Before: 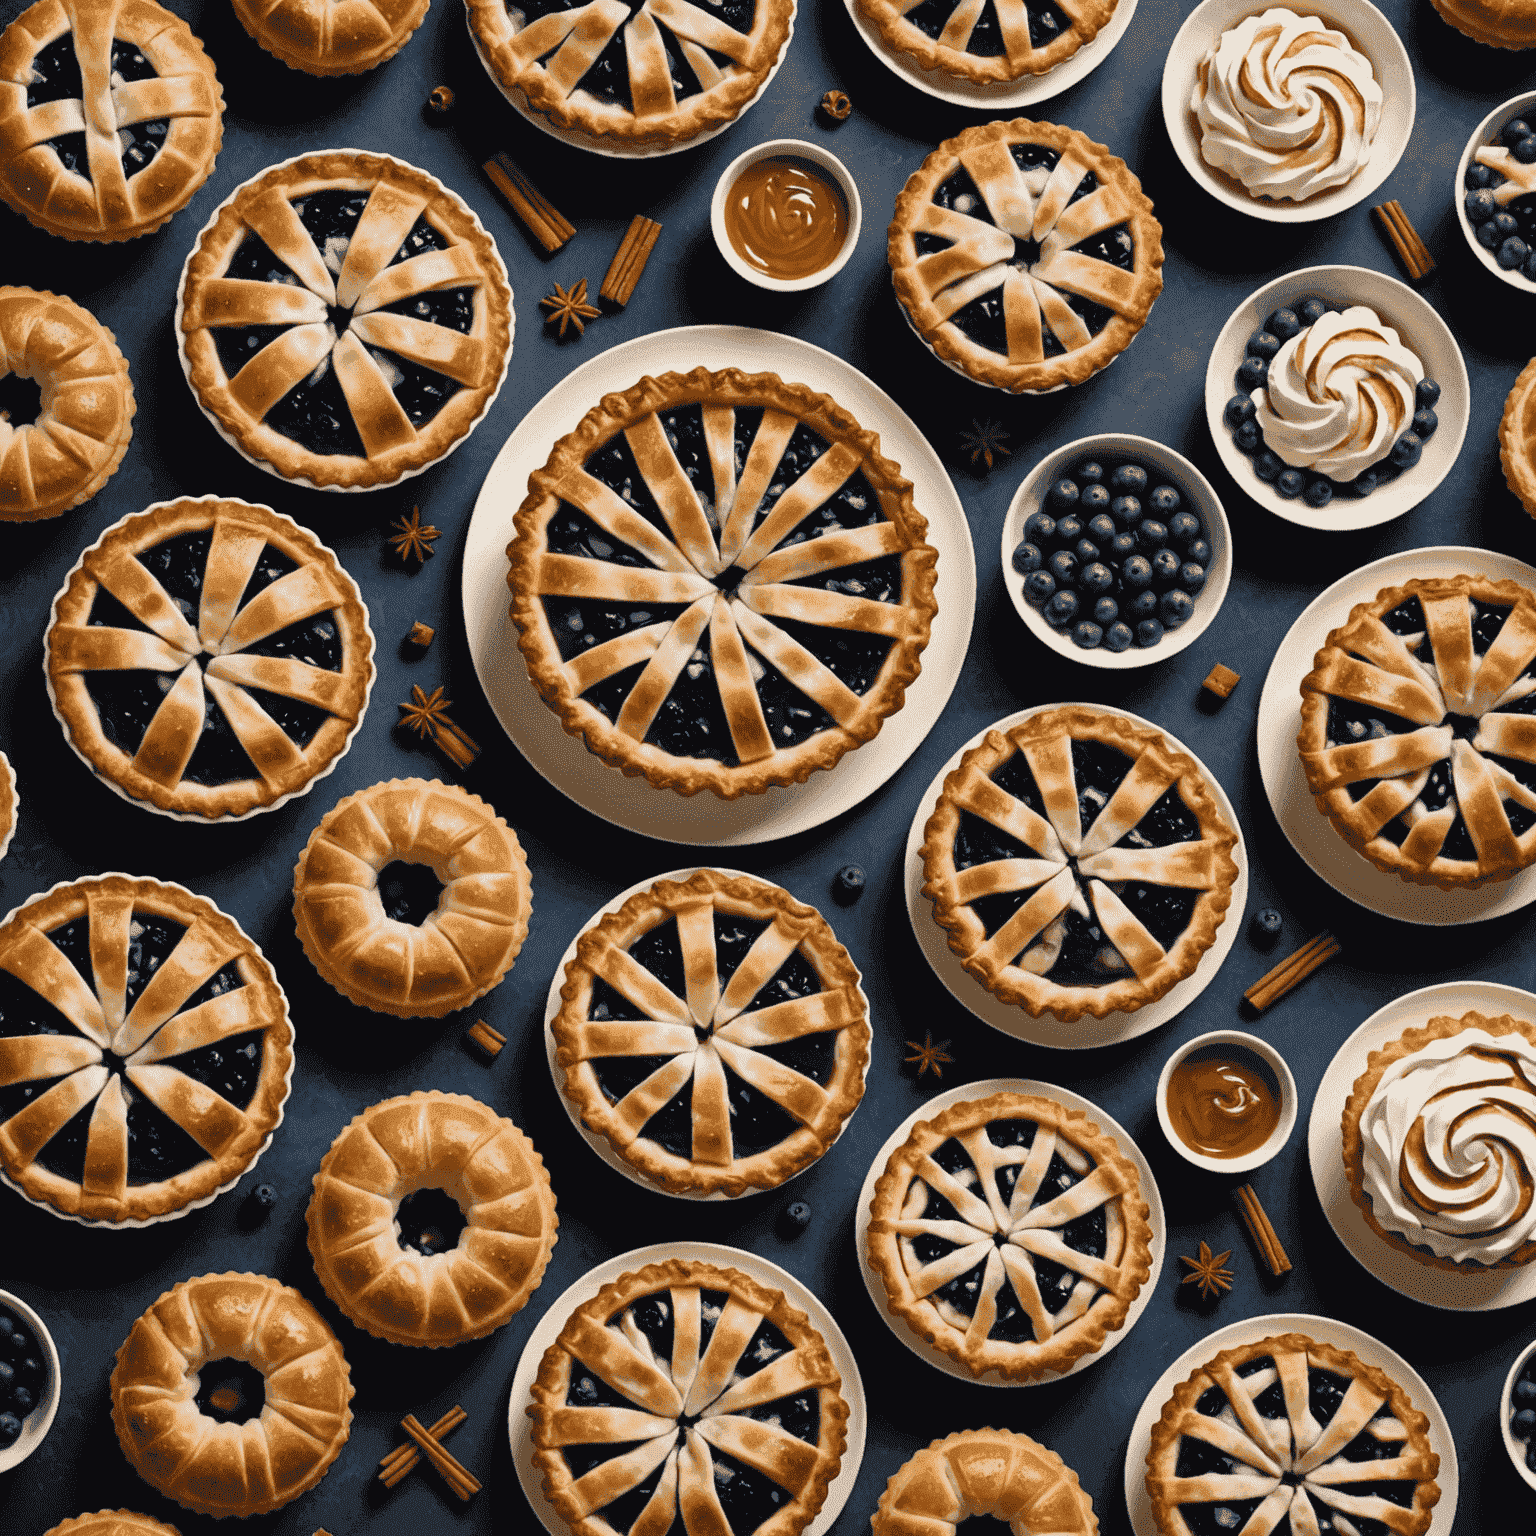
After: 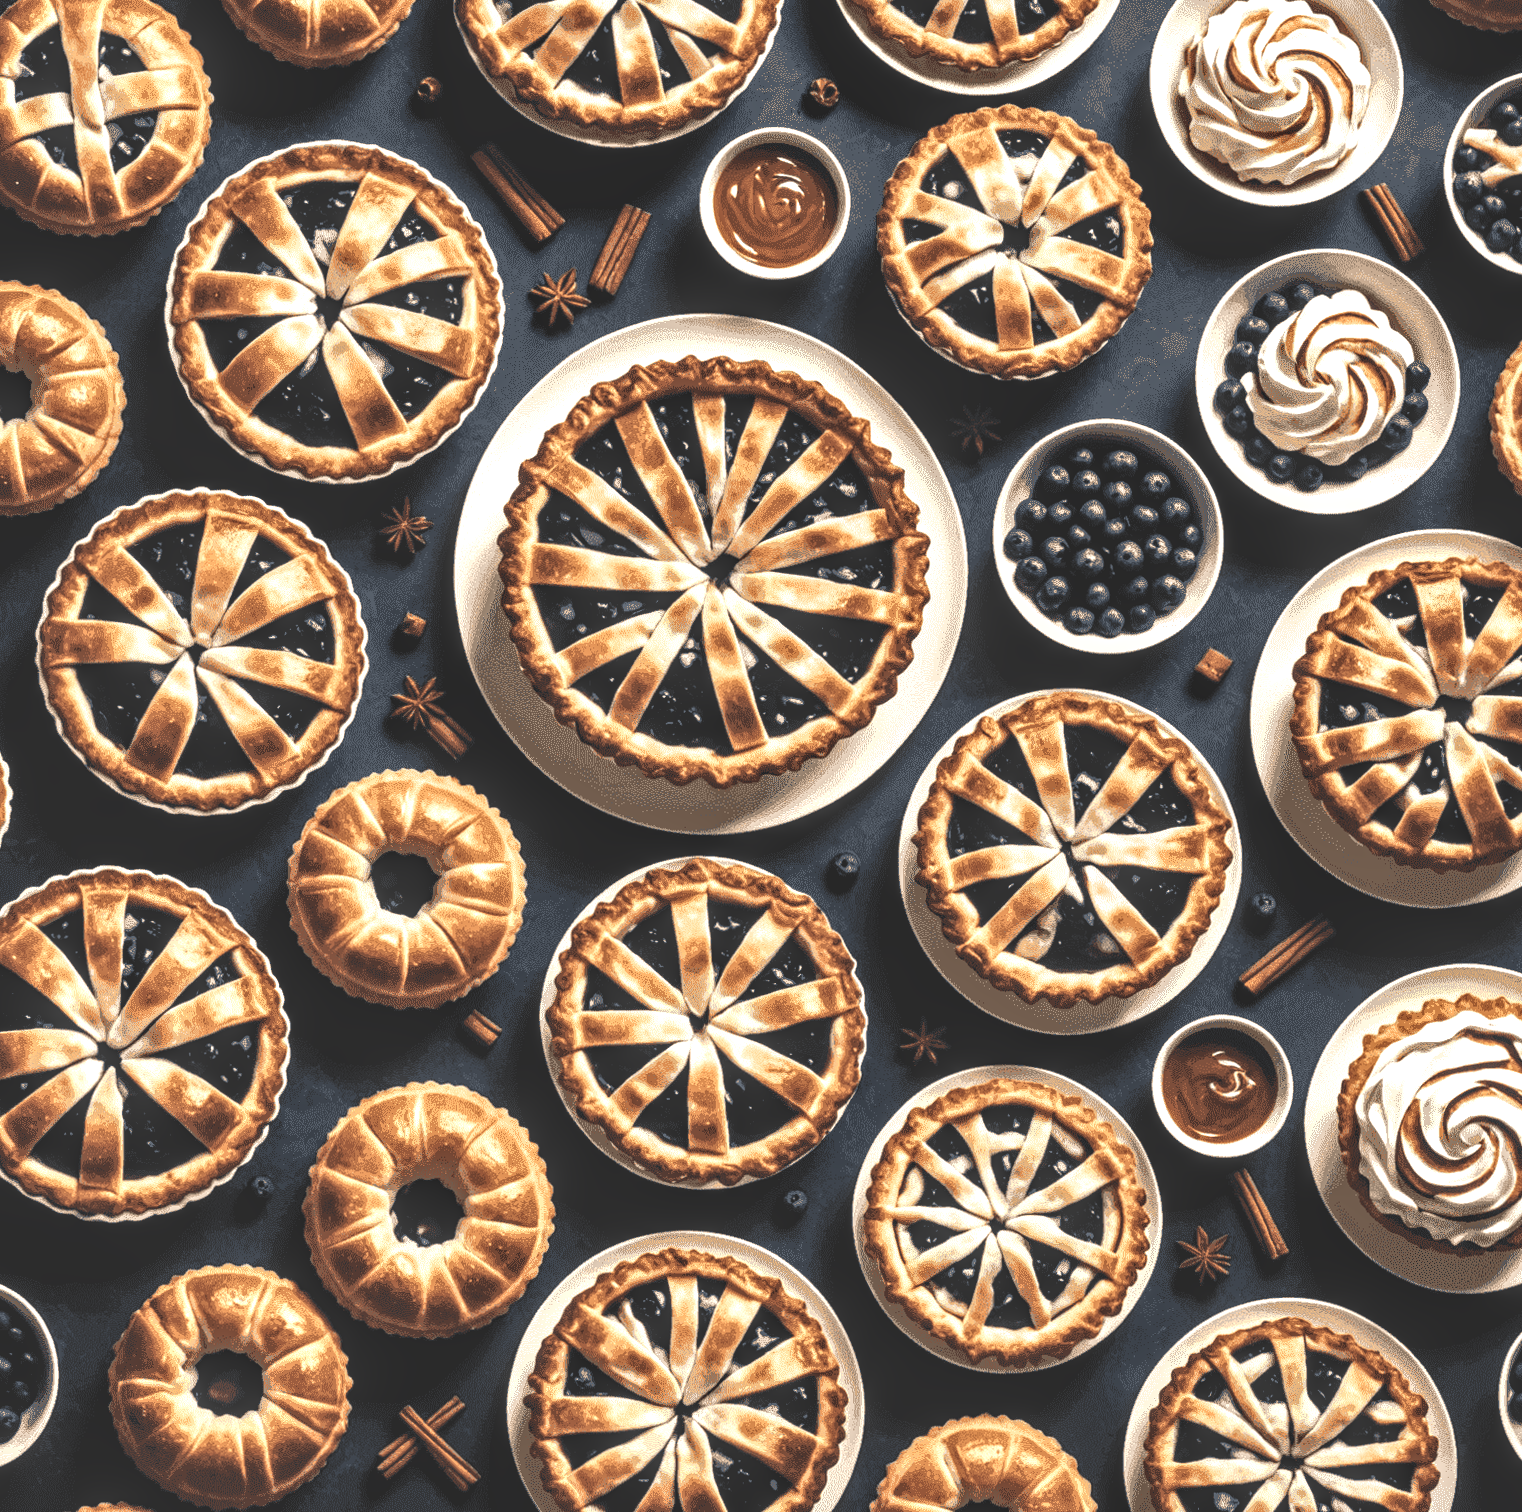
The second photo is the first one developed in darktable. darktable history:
rotate and perspective: rotation -0.45°, automatic cropping original format, crop left 0.008, crop right 0.992, crop top 0.012, crop bottom 0.988
exposure: black level correction -0.087, compensate highlight preservation false
base curve: curves: ch0 [(0, 0.02) (0.083, 0.036) (1, 1)], preserve colors none
tone equalizer: -8 EV -0.417 EV, -7 EV -0.389 EV, -6 EV -0.333 EV, -5 EV -0.222 EV, -3 EV 0.222 EV, -2 EV 0.333 EV, -1 EV 0.389 EV, +0 EV 0.417 EV, edges refinement/feathering 500, mask exposure compensation -1.57 EV, preserve details no
local contrast: highlights 79%, shadows 56%, detail 175%, midtone range 0.428
